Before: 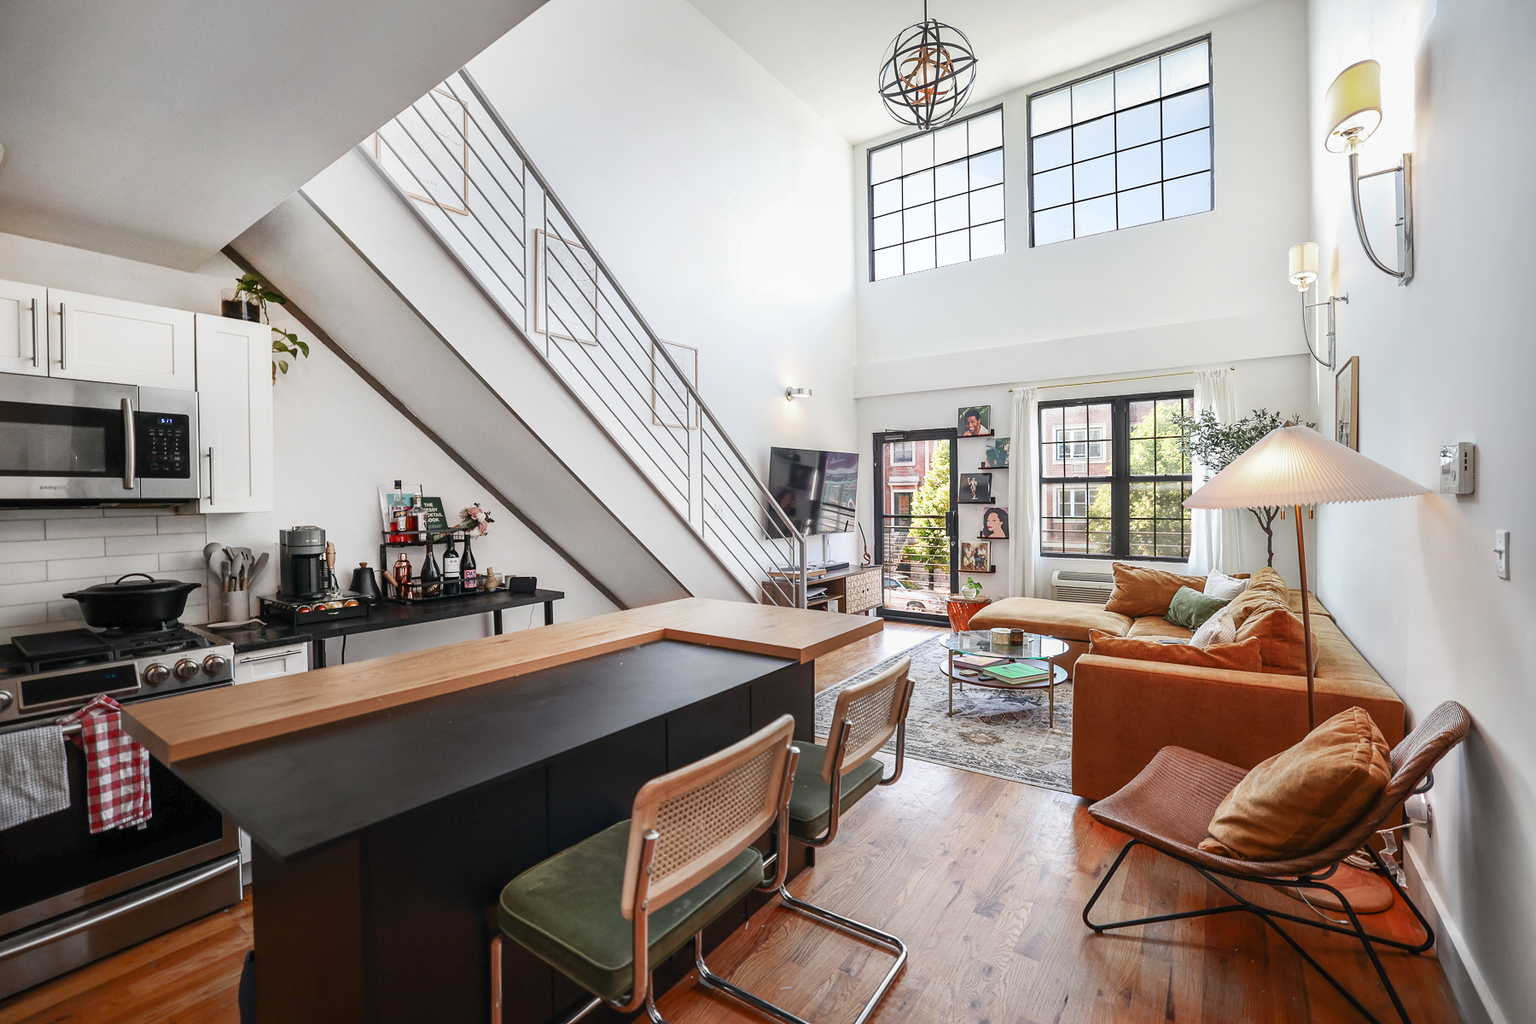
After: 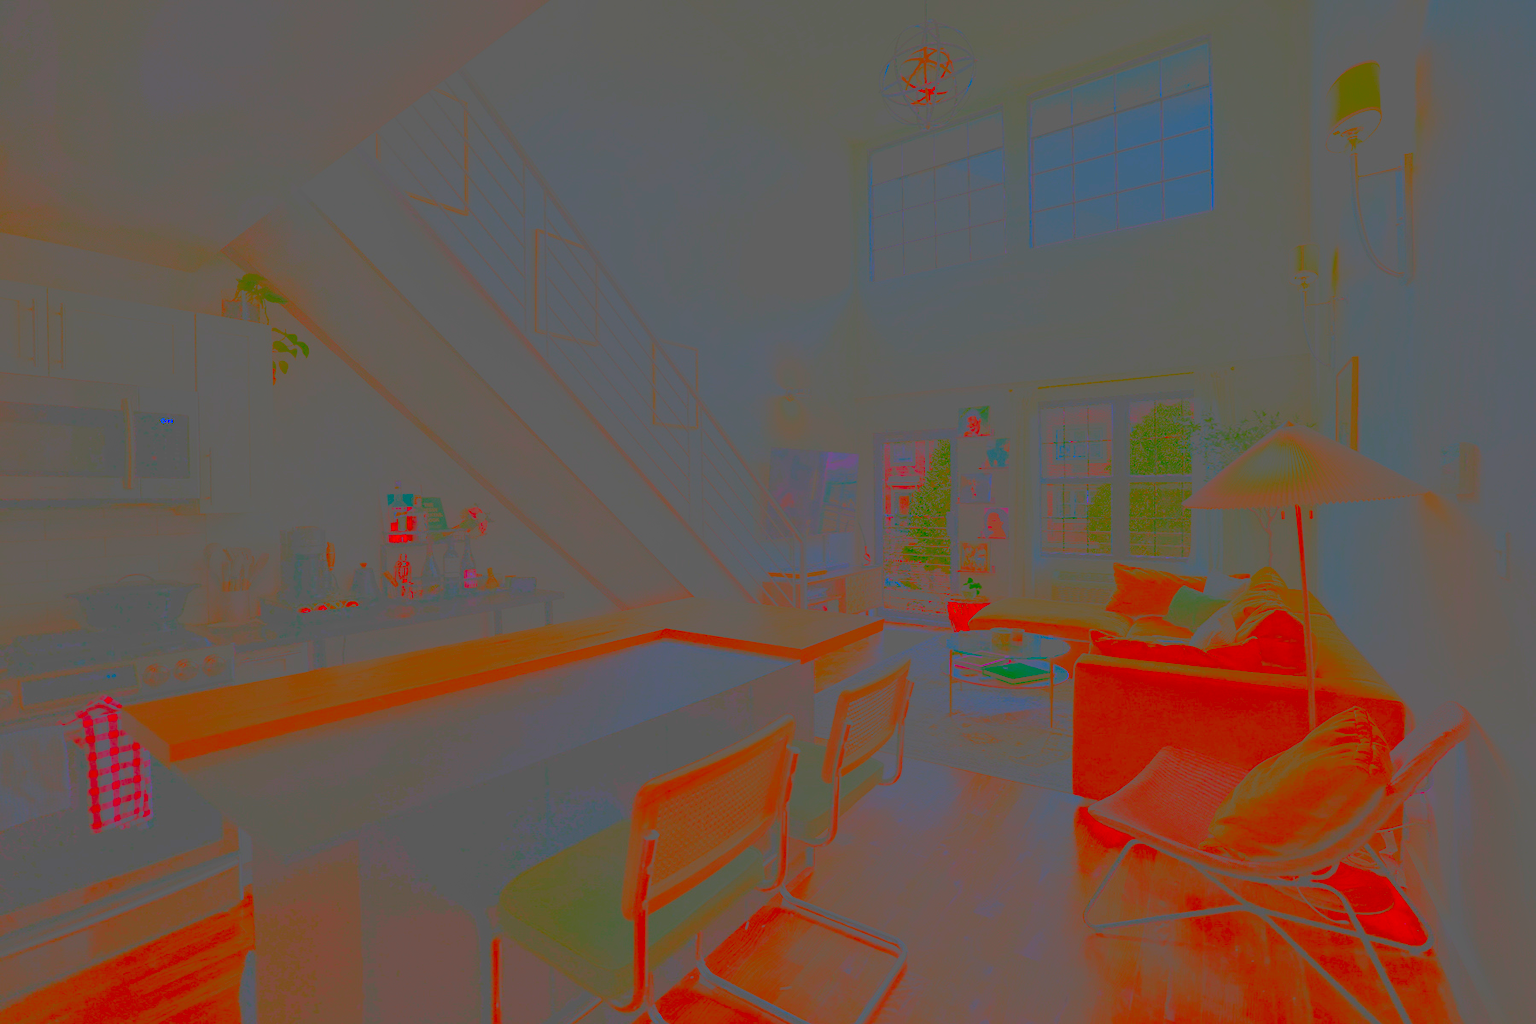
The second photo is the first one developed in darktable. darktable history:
exposure: black level correction 0.001, exposure 0.959 EV, compensate highlight preservation false
contrast brightness saturation: contrast -0.977, brightness -0.178, saturation 0.739
